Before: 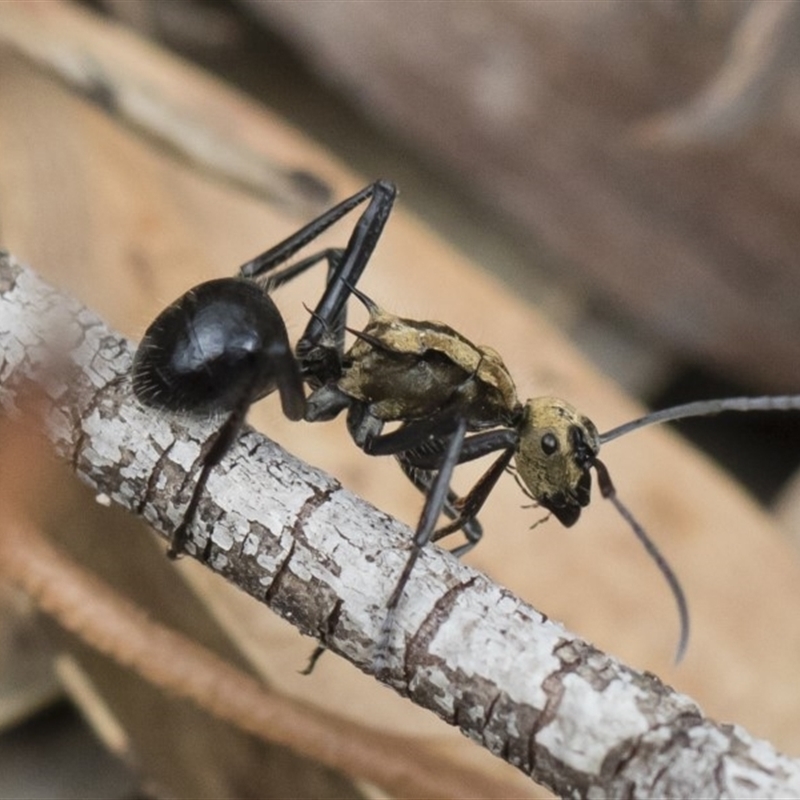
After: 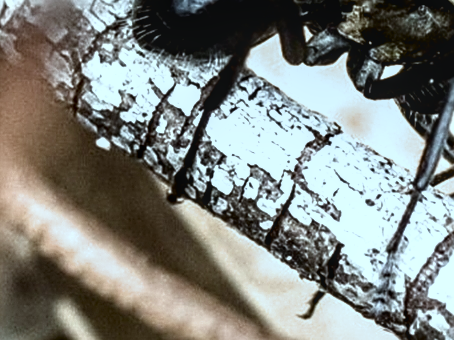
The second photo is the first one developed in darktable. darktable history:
crop: top 44.619%, right 43.185%, bottom 12.84%
local contrast: on, module defaults
exposure: black level correction 0.012, exposure 0.702 EV, compensate highlight preservation false
filmic rgb: black relative exposure -8.21 EV, white relative exposure 2.2 EV, target white luminance 99.92%, hardness 7.18, latitude 74.36%, contrast 1.316, highlights saturation mix -1.61%, shadows ↔ highlights balance 30.2%
contrast brightness saturation: contrast 0.099, brightness -0.262, saturation 0.136
color correction: highlights a* -12.57, highlights b* -17.82, saturation 0.708
sharpen: amount 0.534
